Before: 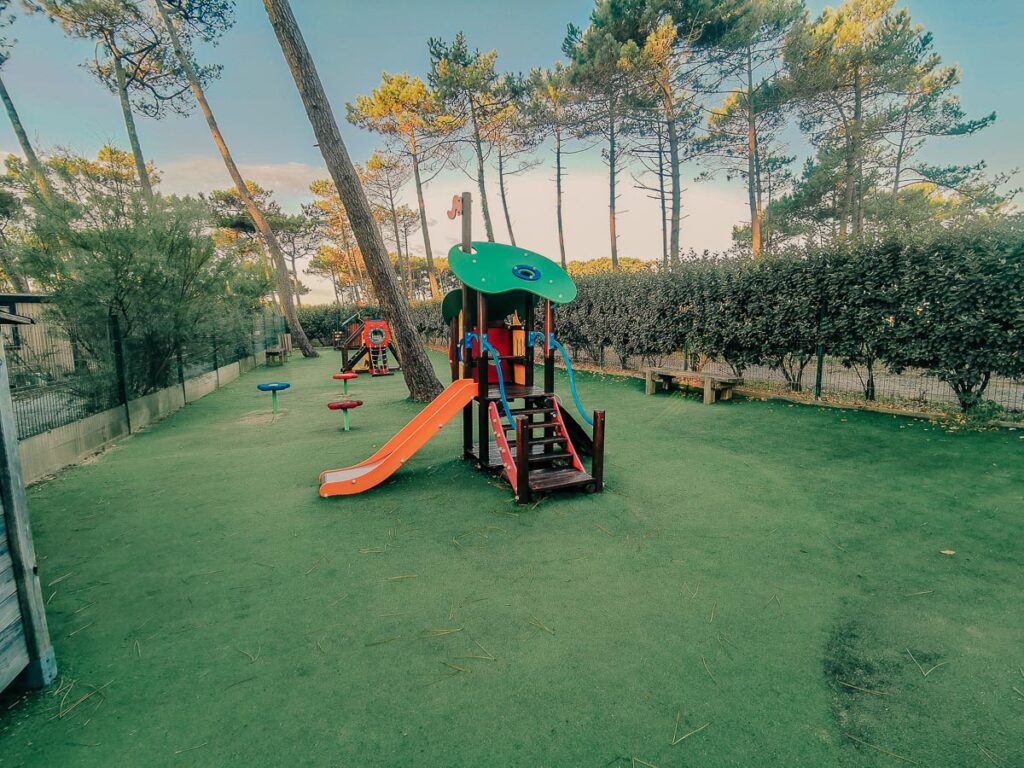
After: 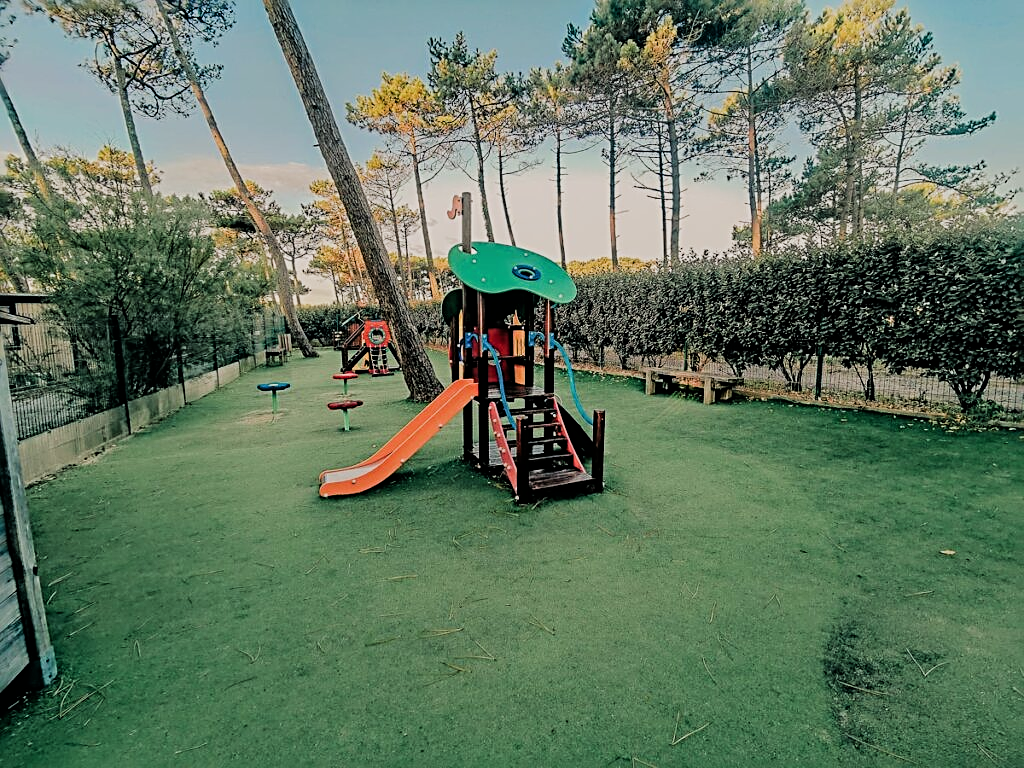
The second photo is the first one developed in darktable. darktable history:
sharpen: radius 3.025, amount 0.757
filmic rgb: black relative exposure -5 EV, hardness 2.88, contrast 1.2, highlights saturation mix -30%
